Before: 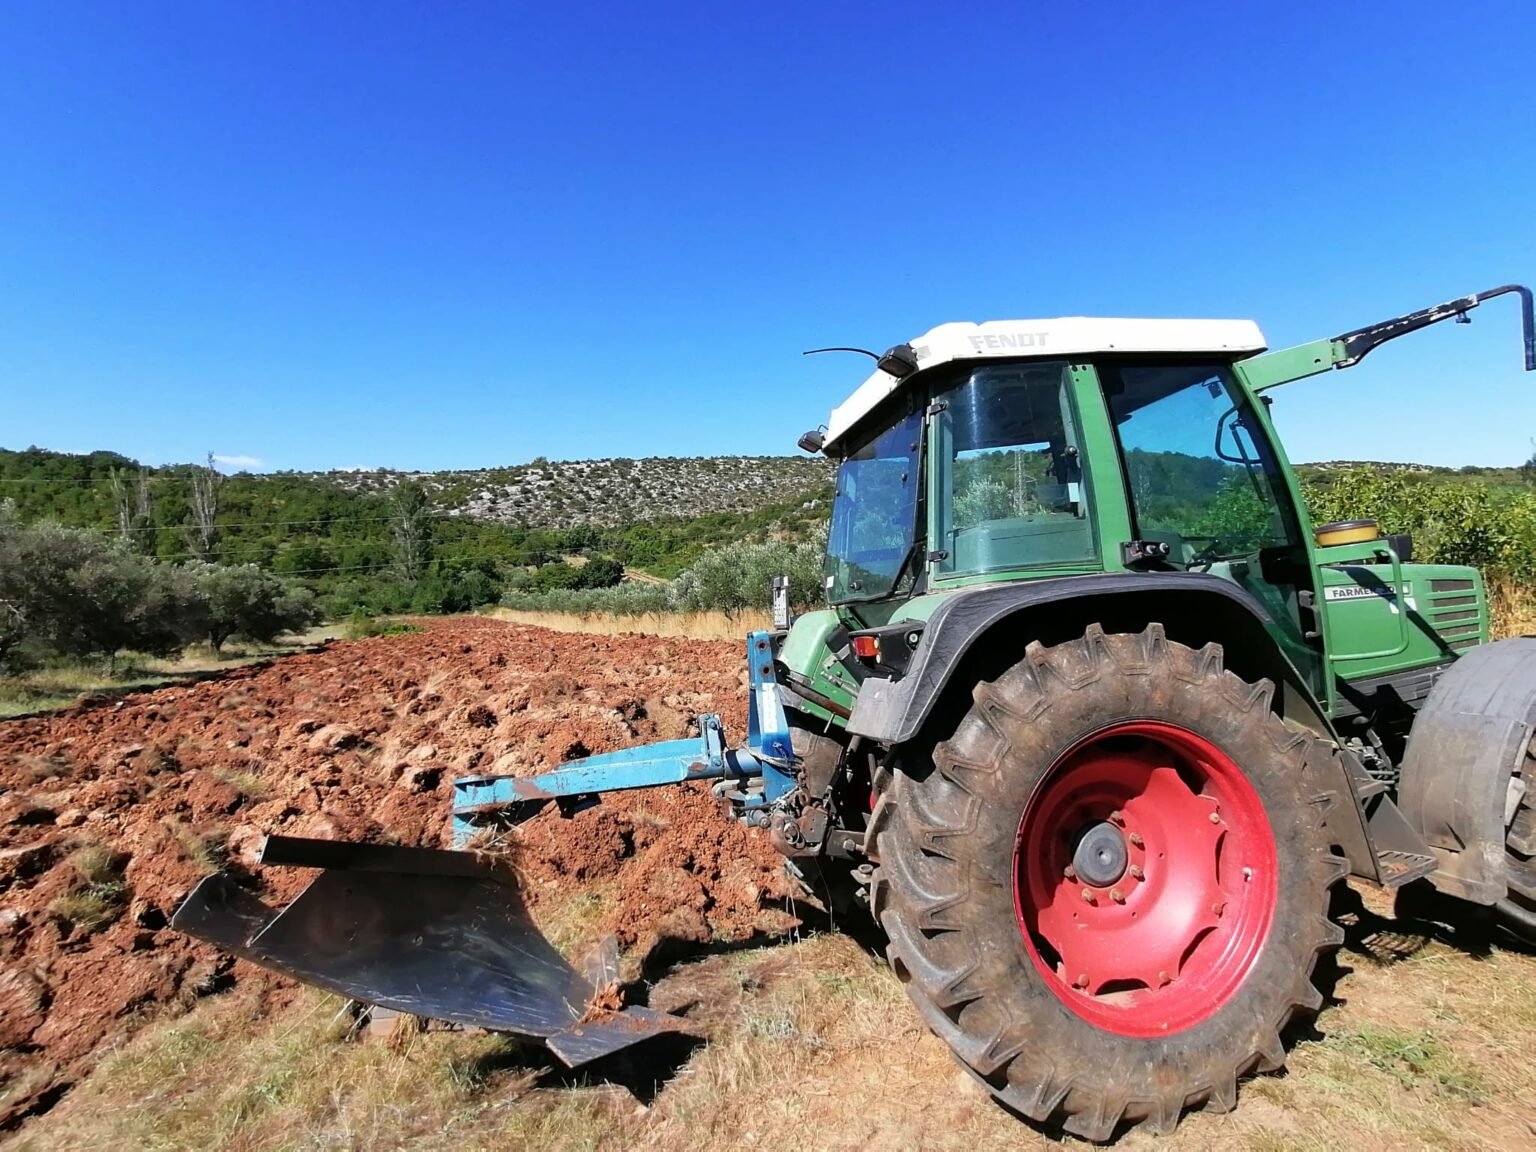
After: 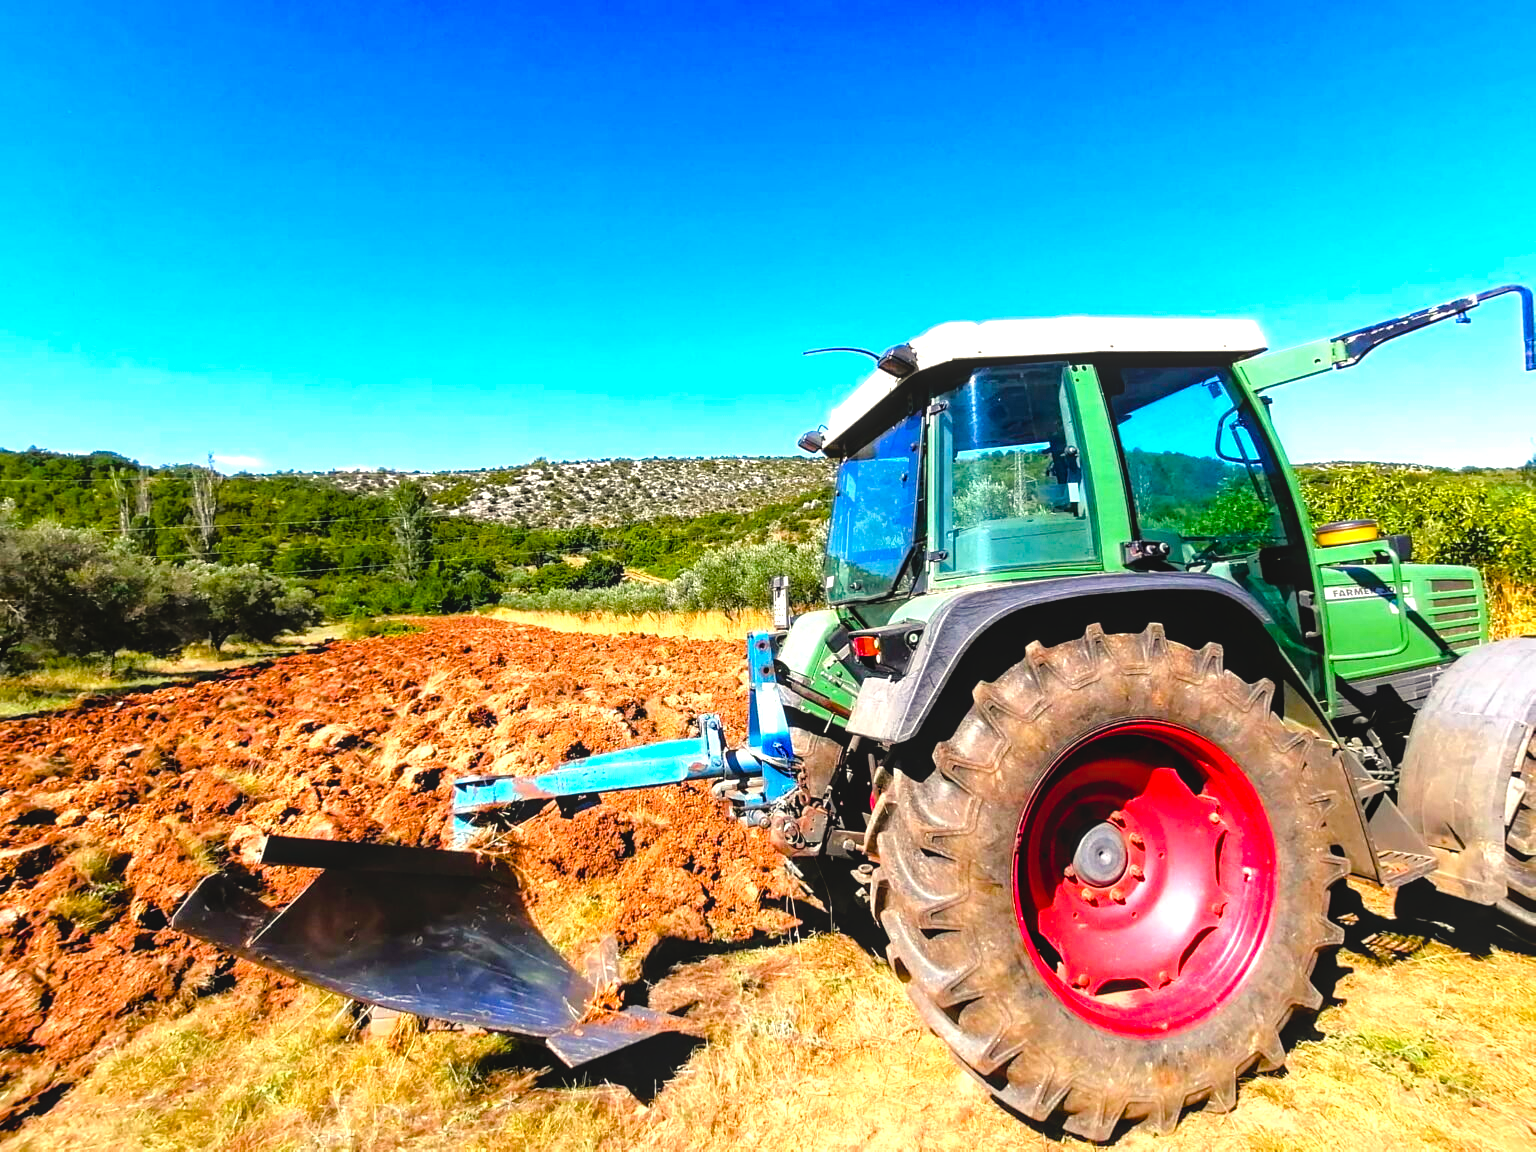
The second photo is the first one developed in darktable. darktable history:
color balance rgb: power › chroma 0.308%, power › hue 22.46°, highlights gain › chroma 3.021%, highlights gain › hue 73.26°, perceptual saturation grading › global saturation 39.483%, perceptual saturation grading › highlights -24.926%, perceptual saturation grading › mid-tones 34.677%, perceptual saturation grading › shadows 34.526%, global vibrance 41.73%
local contrast: detail 110%
tone equalizer: -8 EV -1.05 EV, -7 EV -1.01 EV, -6 EV -0.889 EV, -5 EV -0.598 EV, -3 EV 0.558 EV, -2 EV 0.872 EV, -1 EV 1.01 EV, +0 EV 1.06 EV
